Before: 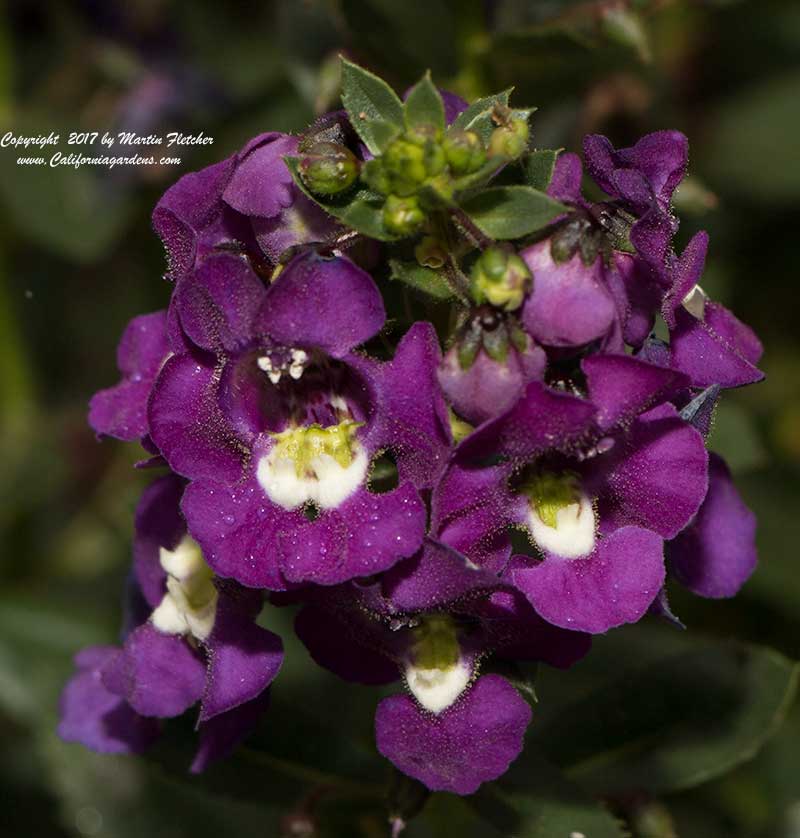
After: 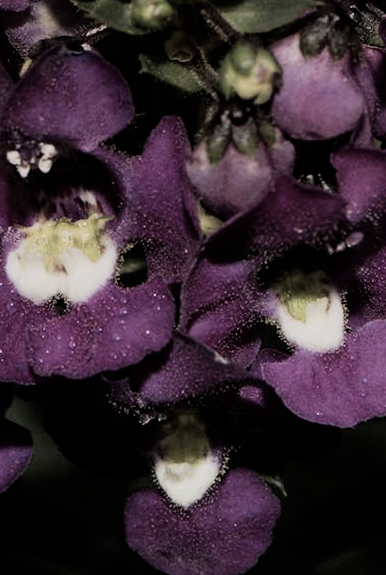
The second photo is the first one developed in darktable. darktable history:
graduated density: density 0.38 EV, hardness 21%, rotation -6.11°, saturation 32%
crop: left 31.379%, top 24.658%, right 20.326%, bottom 6.628%
color balance rgb: linear chroma grading › global chroma -16.06%, perceptual saturation grading › global saturation -32.85%, global vibrance -23.56%
filmic rgb: black relative exposure -7.65 EV, white relative exposure 4.56 EV, hardness 3.61, contrast 1.25
